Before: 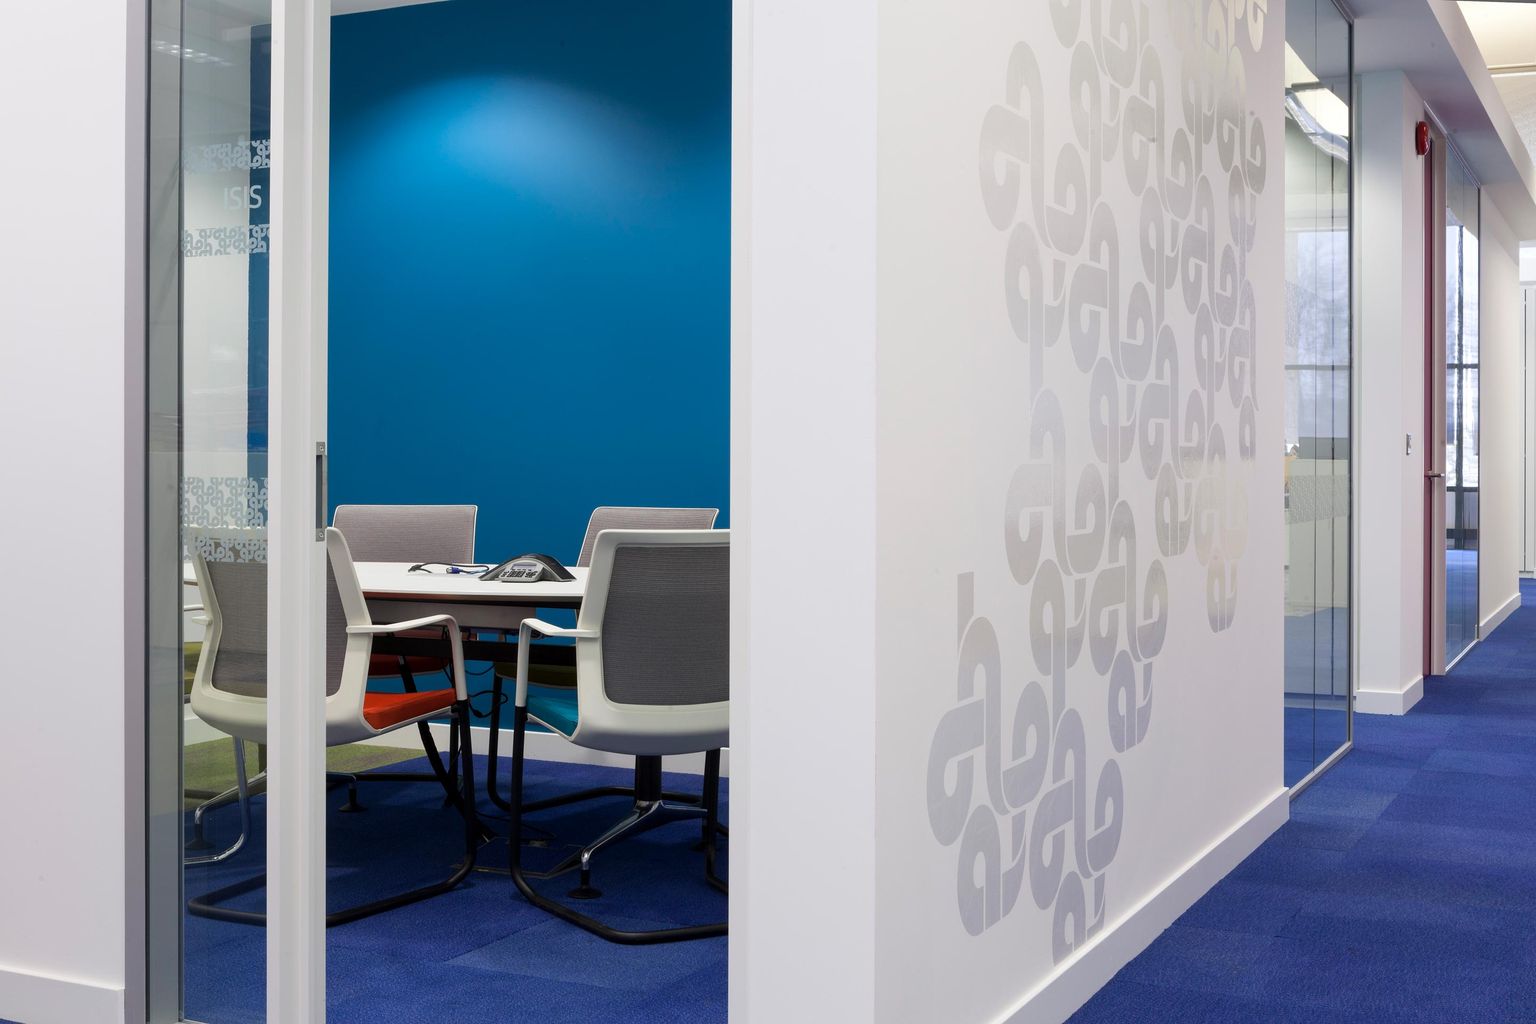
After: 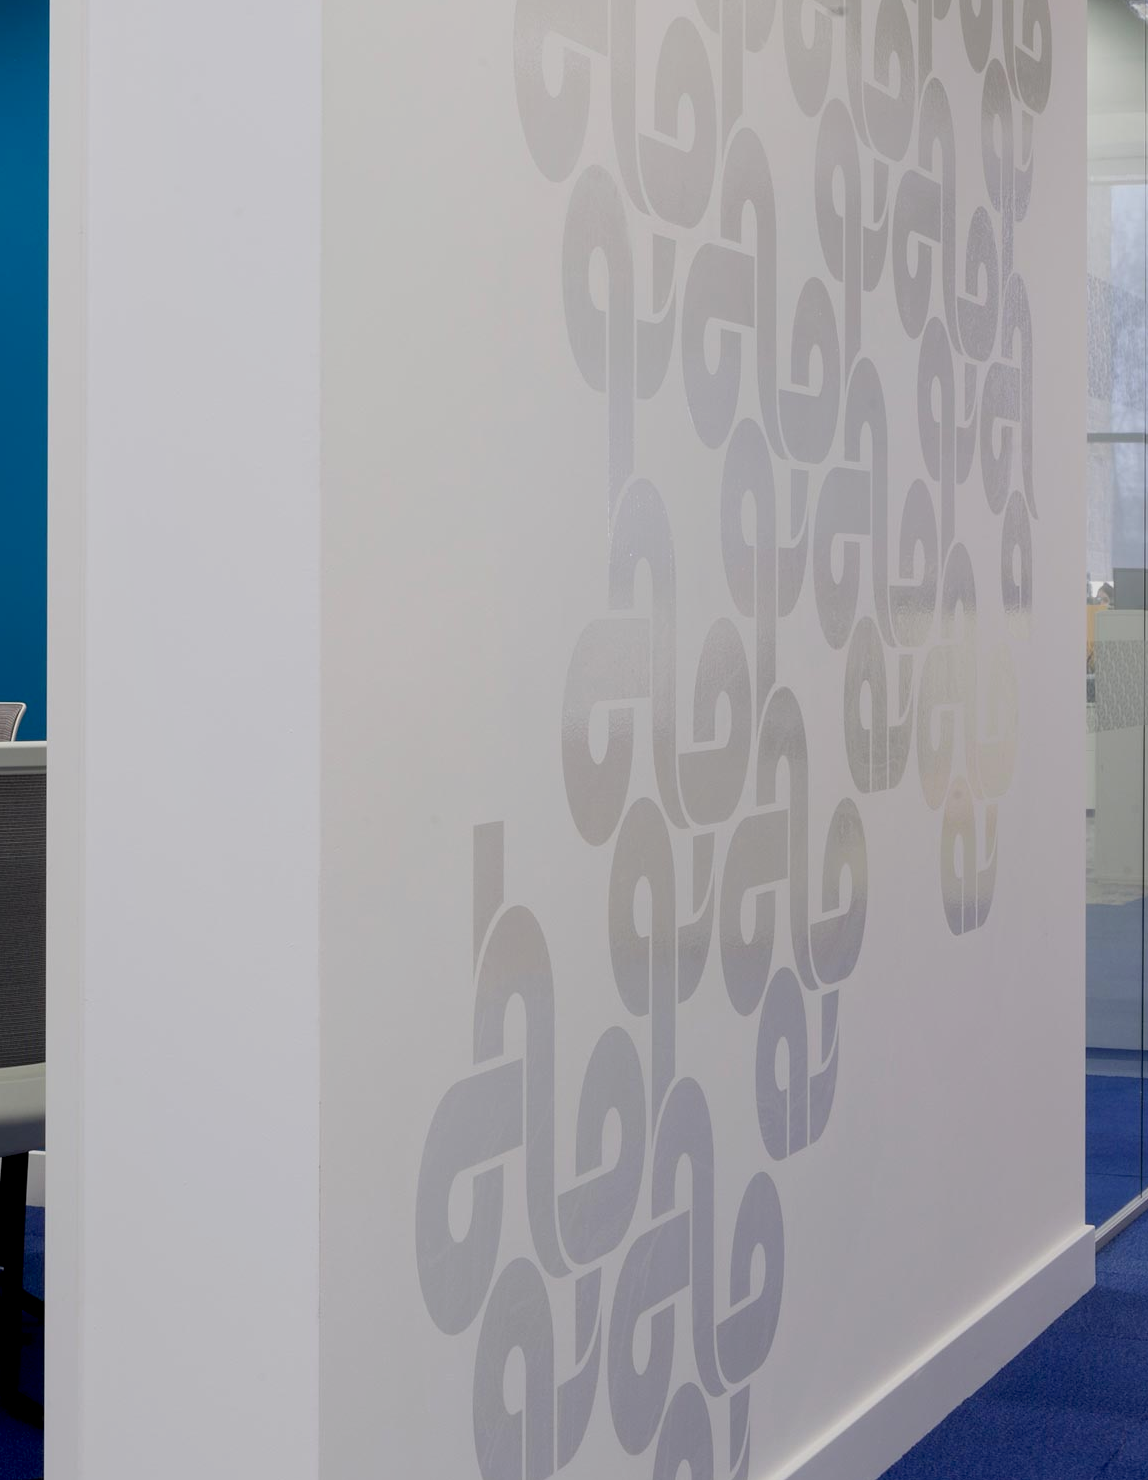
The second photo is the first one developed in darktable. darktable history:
exposure: black level correction 0.011, exposure -0.474 EV, compensate exposure bias true, compensate highlight preservation false
crop: left 45.926%, top 13.113%, right 14.193%, bottom 9.802%
tone equalizer: on, module defaults
